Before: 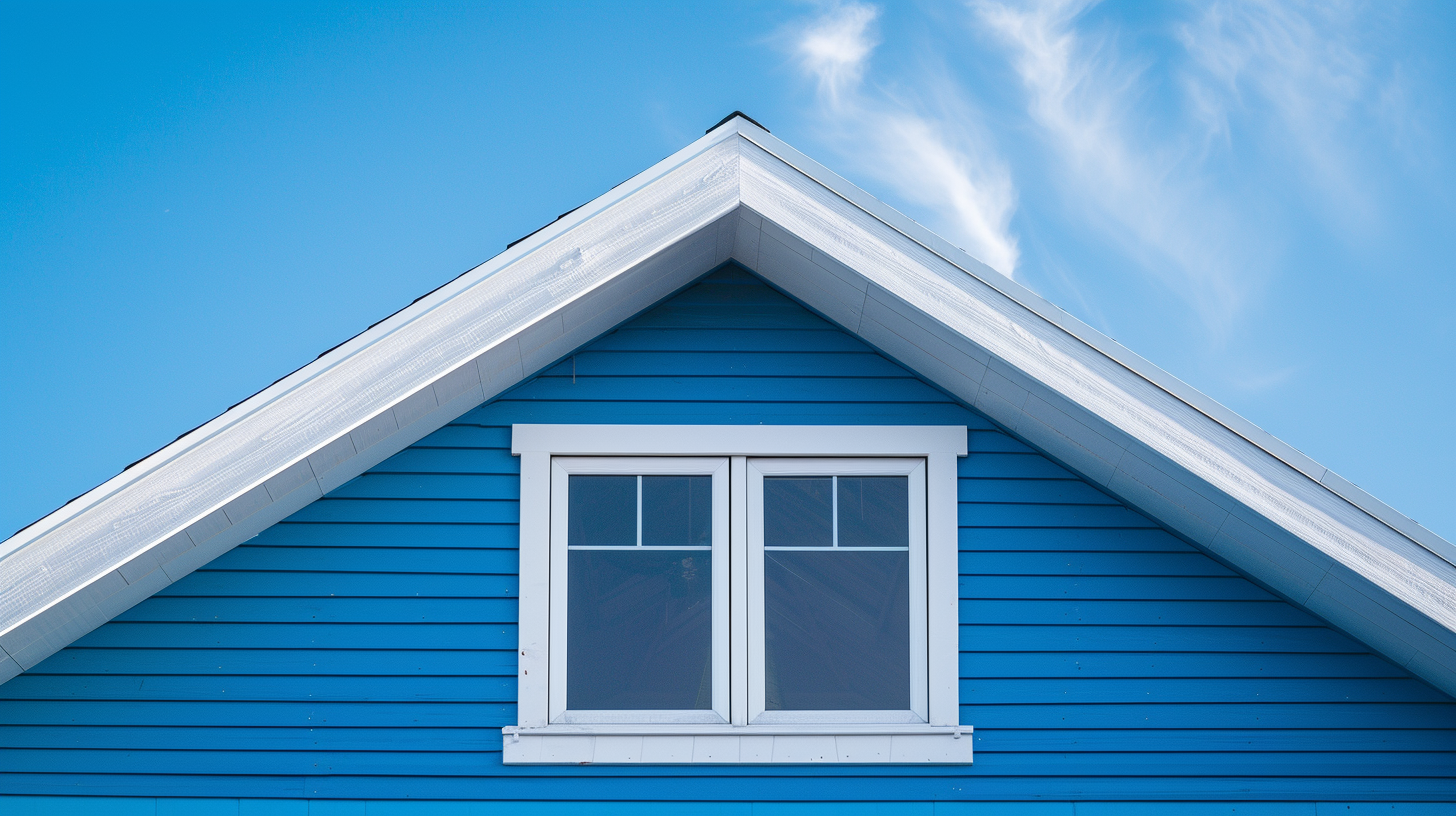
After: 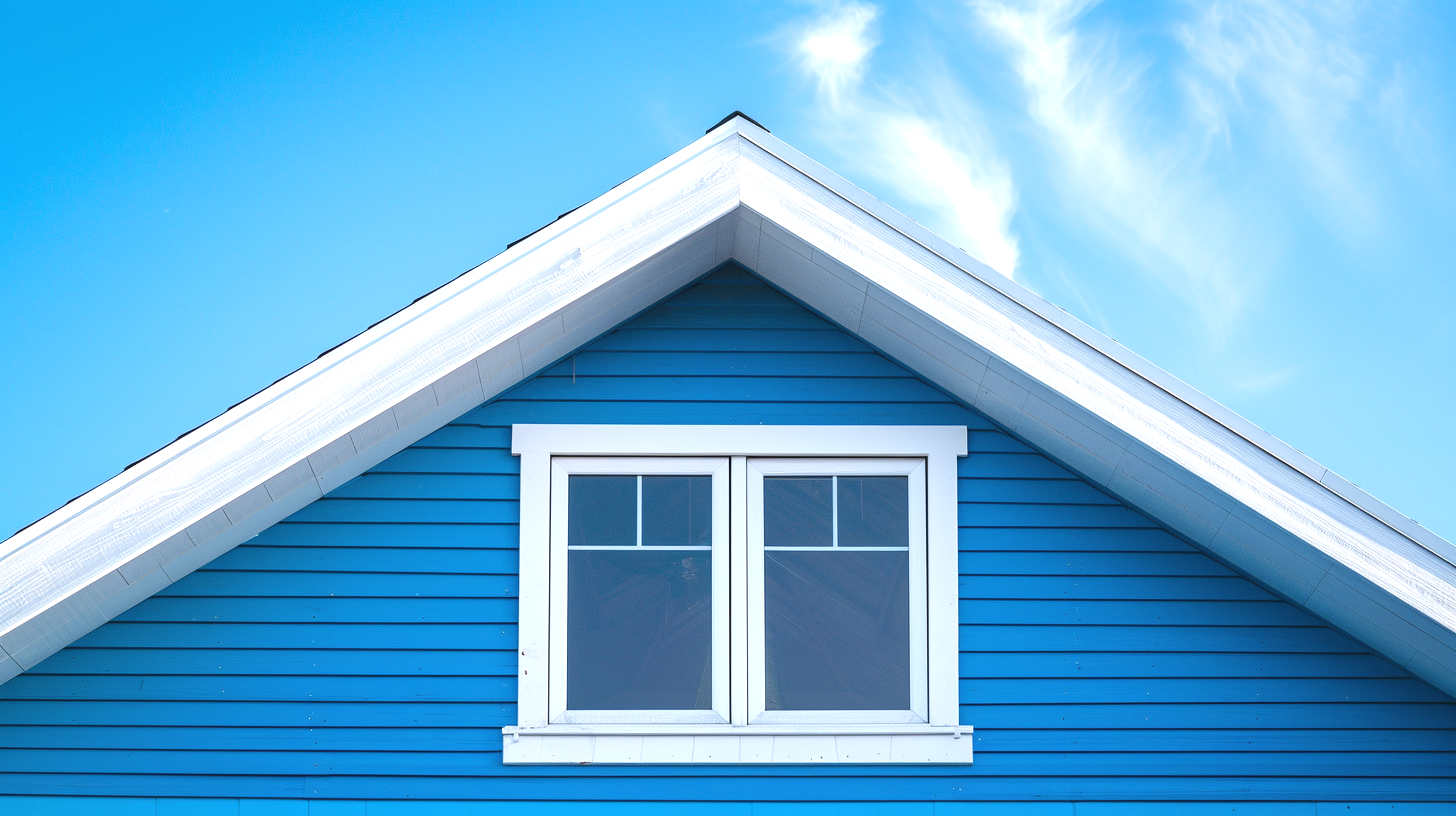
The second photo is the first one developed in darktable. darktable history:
exposure: black level correction -0.002, exposure 0.546 EV, compensate highlight preservation false
